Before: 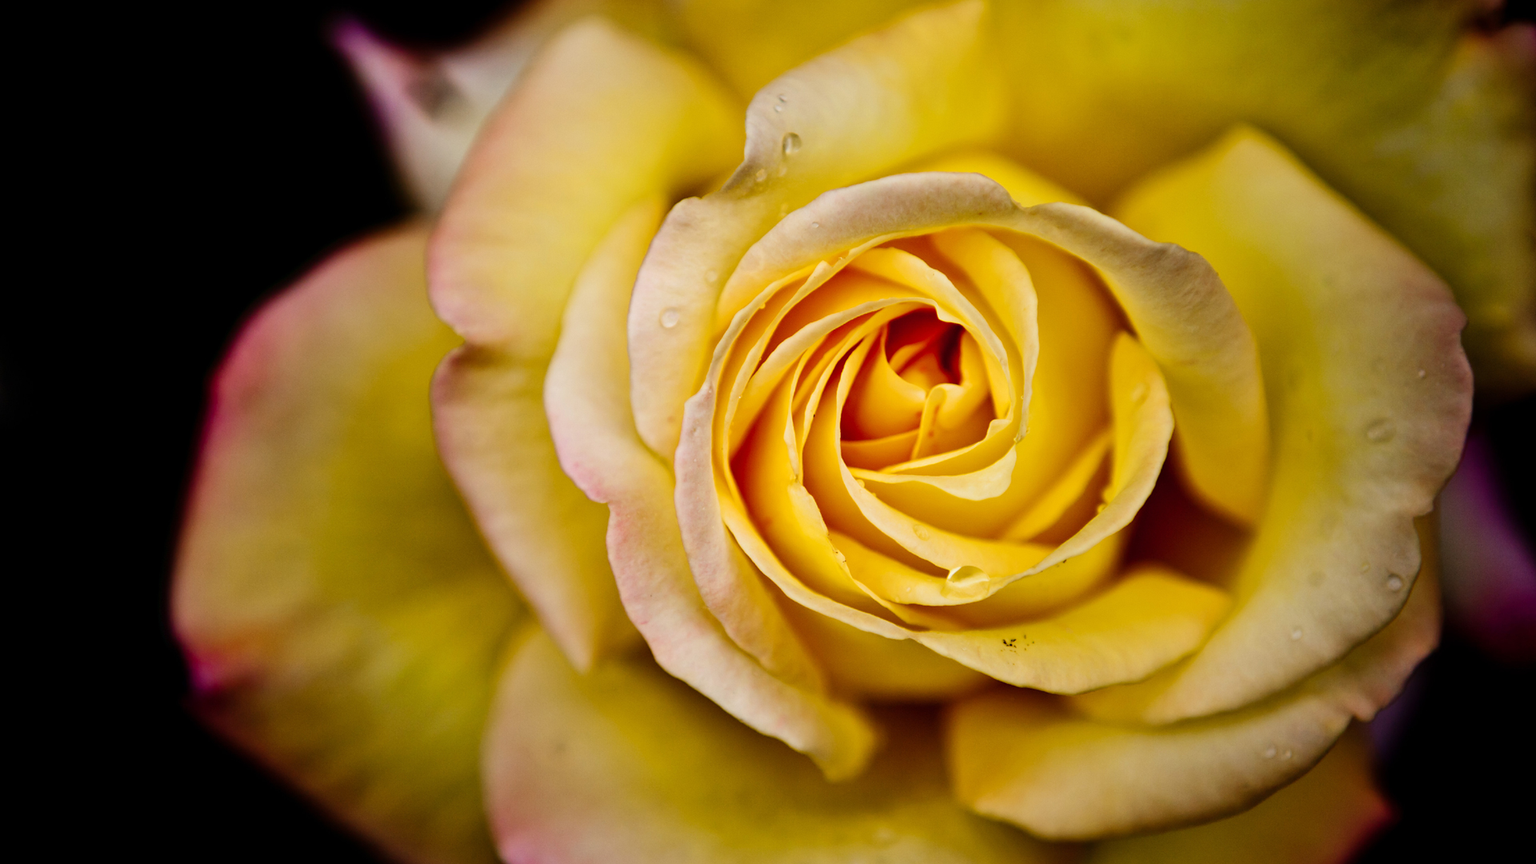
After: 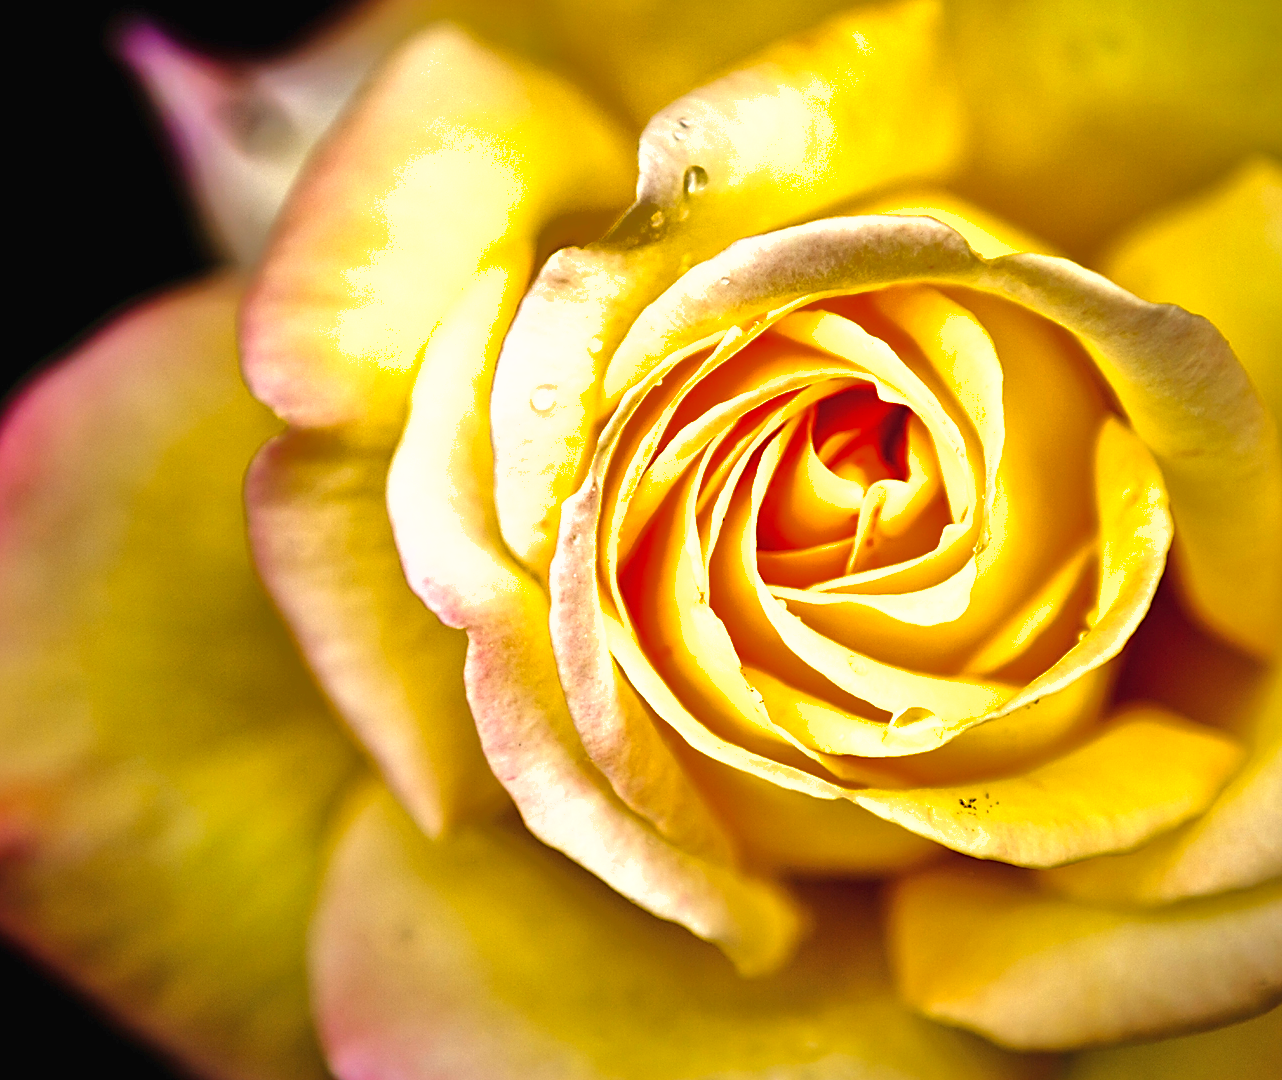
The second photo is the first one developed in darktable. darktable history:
sharpen: on, module defaults
crop and rotate: left 15.353%, right 17.825%
exposure: black level correction -0.001, exposure 0.903 EV, compensate exposure bias true, compensate highlight preservation false
shadows and highlights: shadows 39.92, highlights -59.7
